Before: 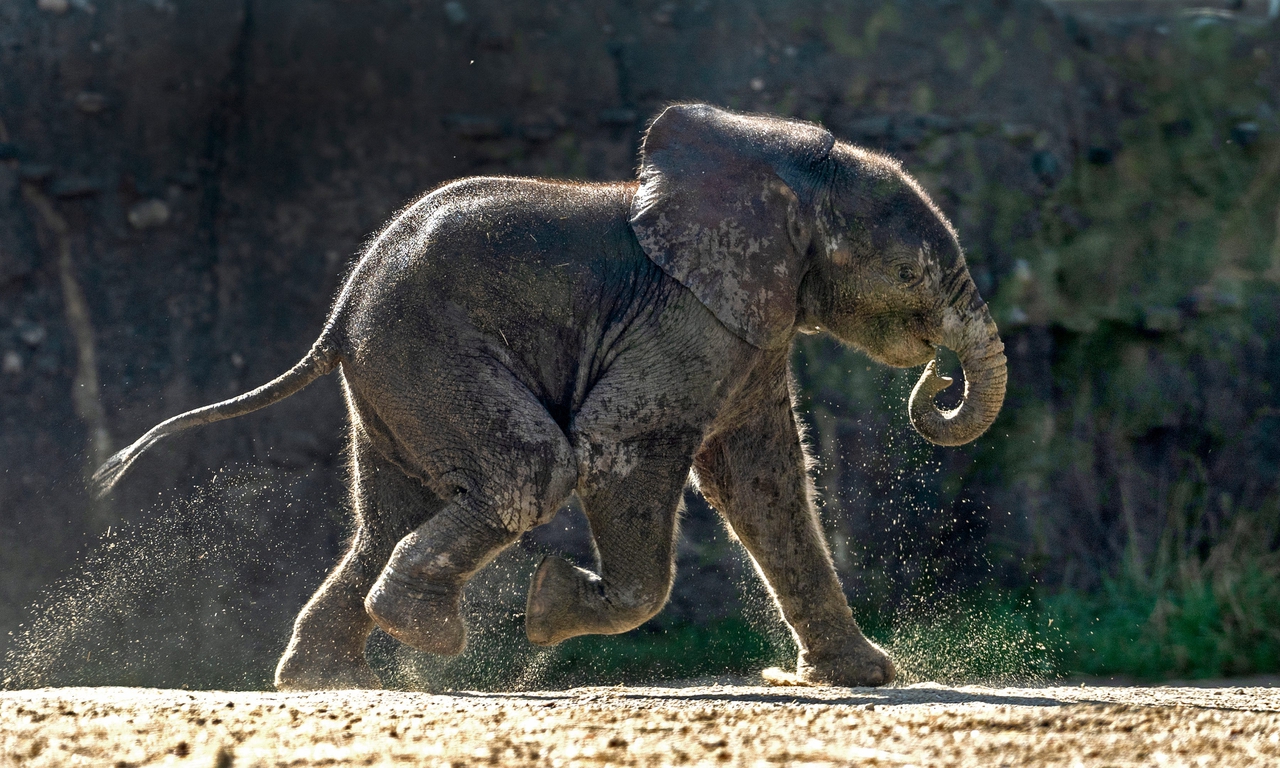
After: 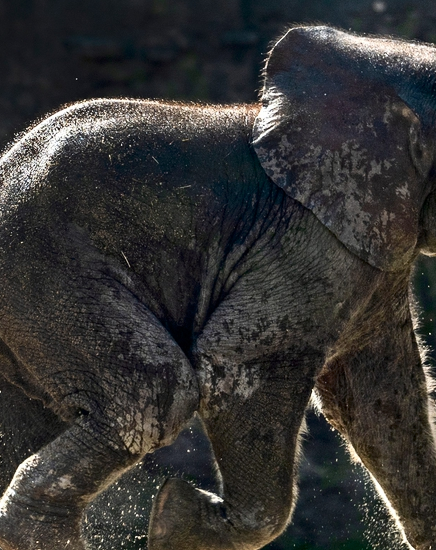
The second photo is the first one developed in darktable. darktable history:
crop and rotate: left 29.579%, top 10.193%, right 36.346%, bottom 18.112%
contrast brightness saturation: contrast 0.215
